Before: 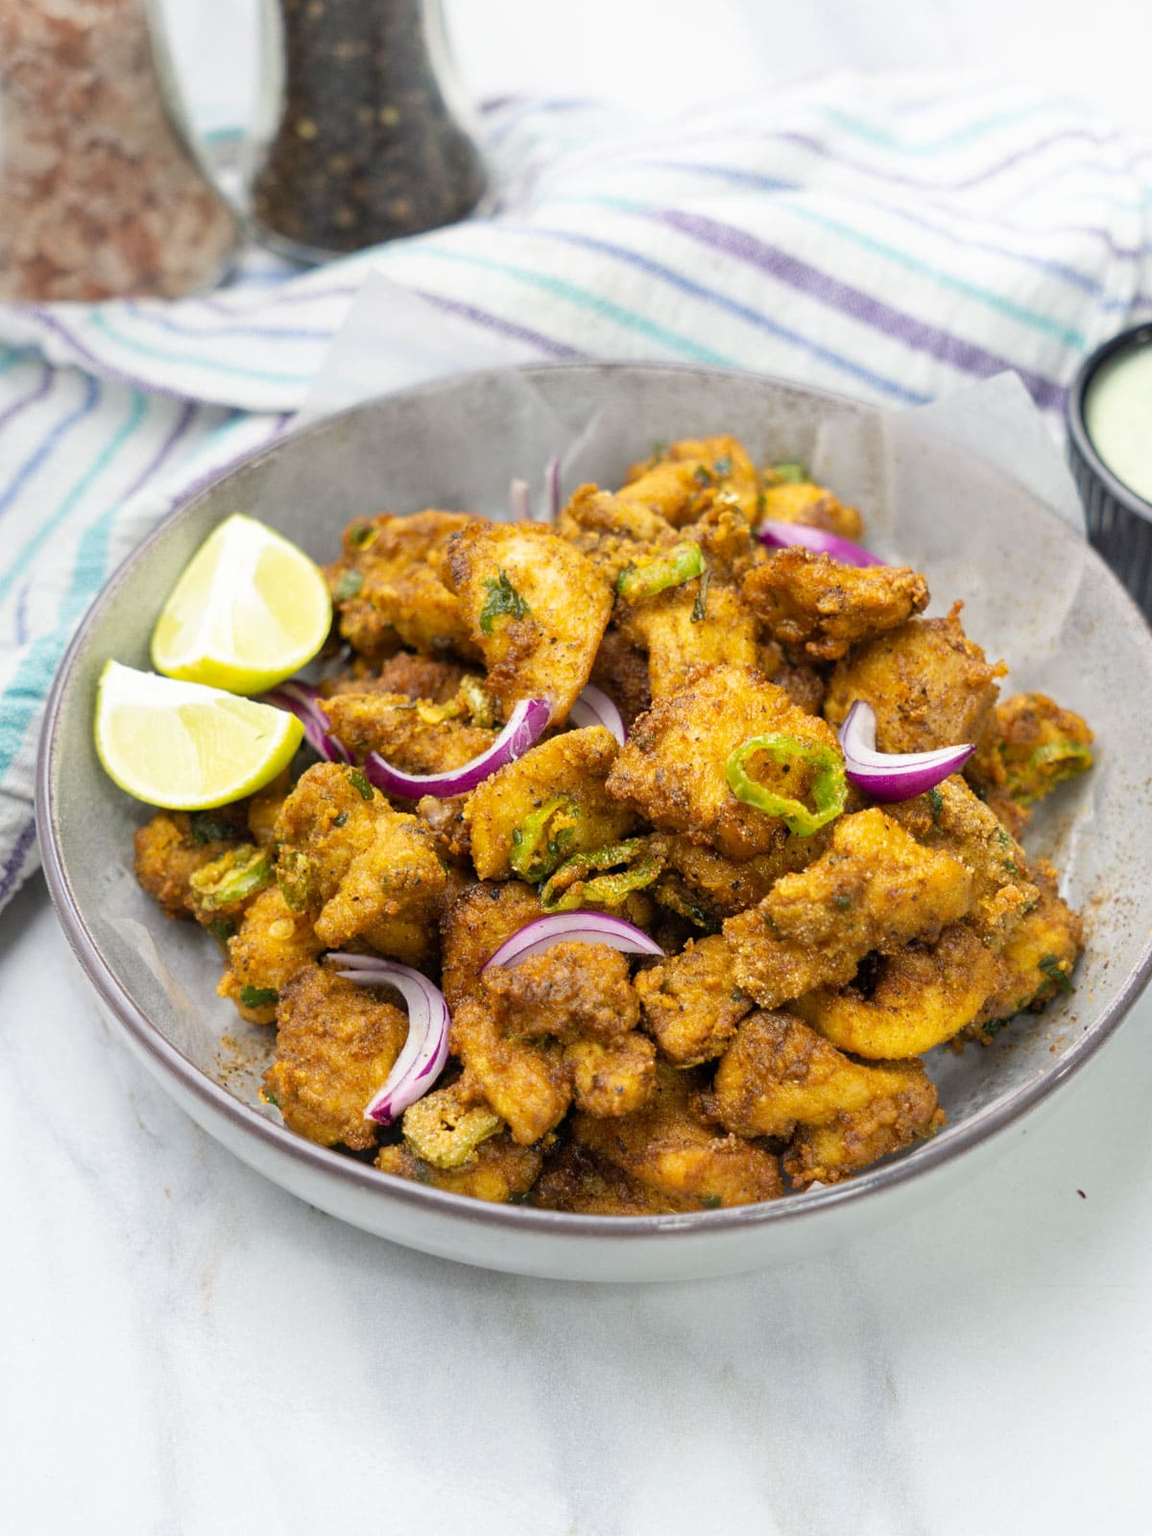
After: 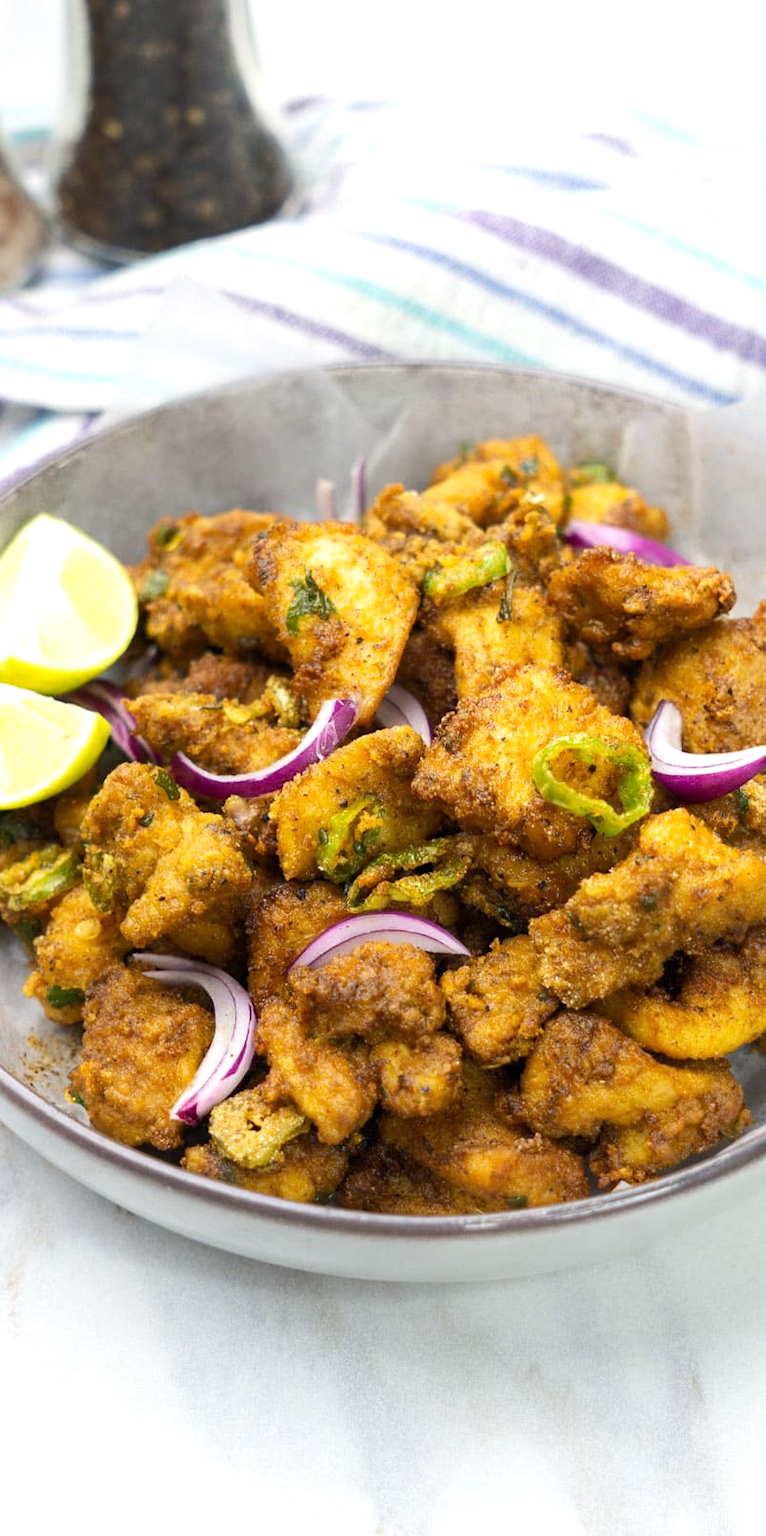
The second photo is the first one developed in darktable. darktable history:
tone equalizer: -8 EV -0.001 EV, -7 EV 0.001 EV, -6 EV -0.002 EV, -5 EV -0.003 EV, -4 EV -0.062 EV, -3 EV -0.222 EV, -2 EV -0.267 EV, -1 EV 0.105 EV, +0 EV 0.303 EV
crop: left 16.899%, right 16.556%
